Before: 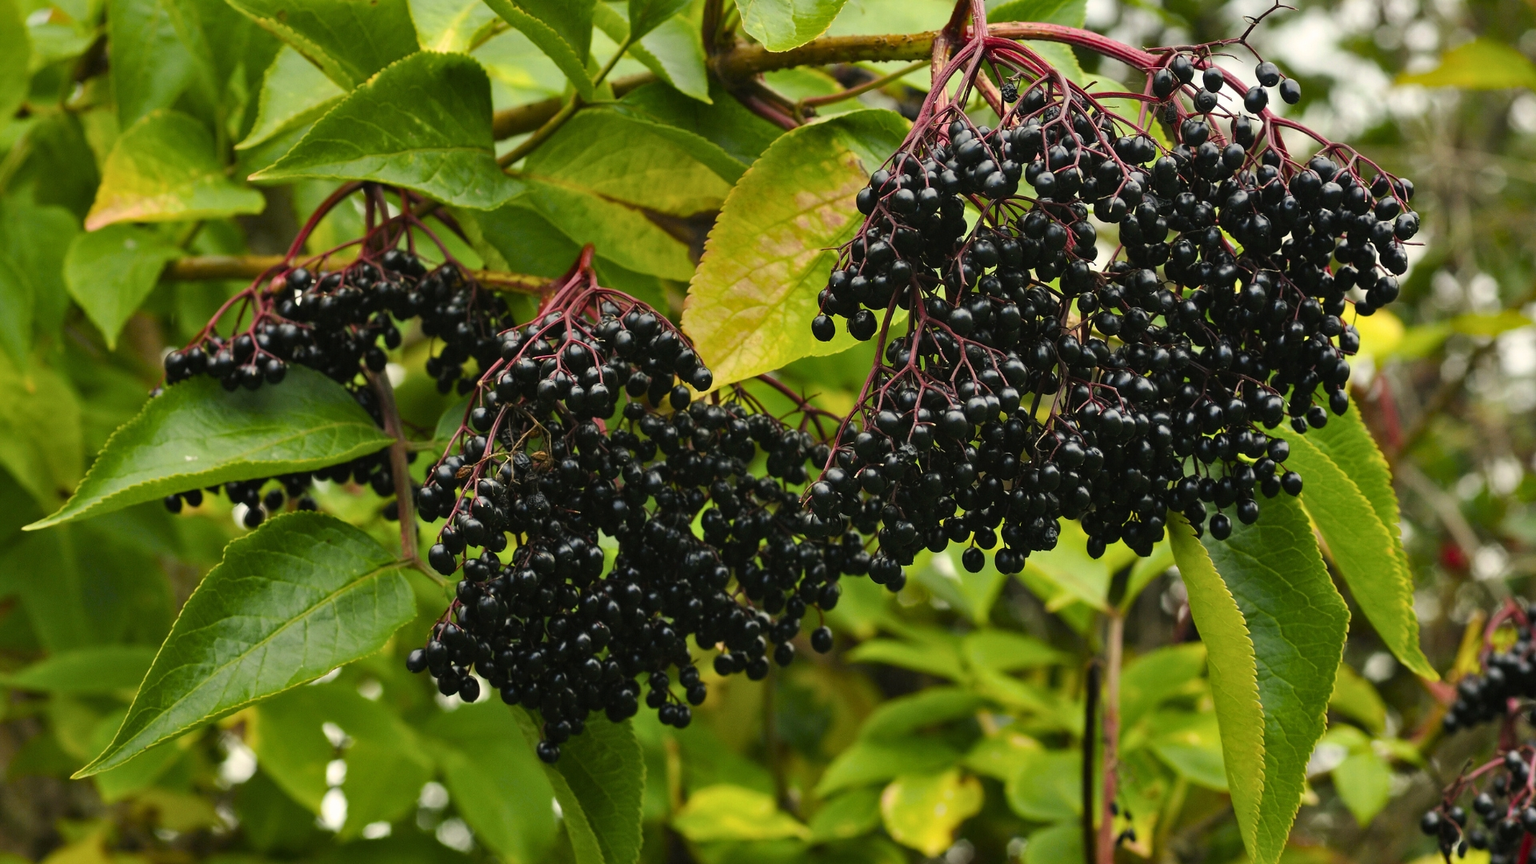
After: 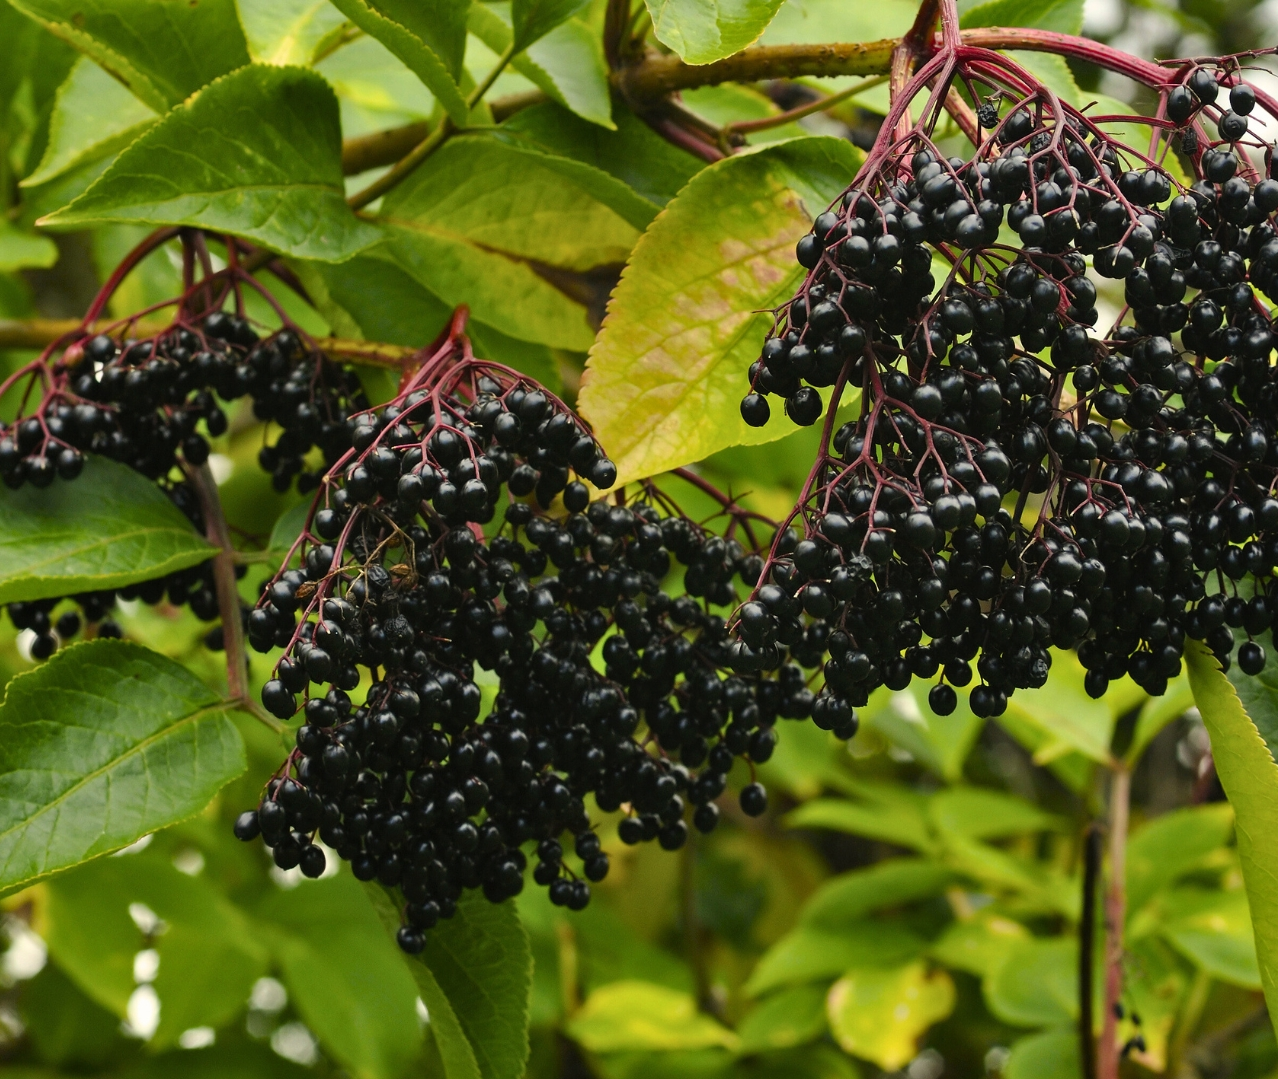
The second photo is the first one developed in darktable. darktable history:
crop and rotate: left 14.313%, right 19.094%
